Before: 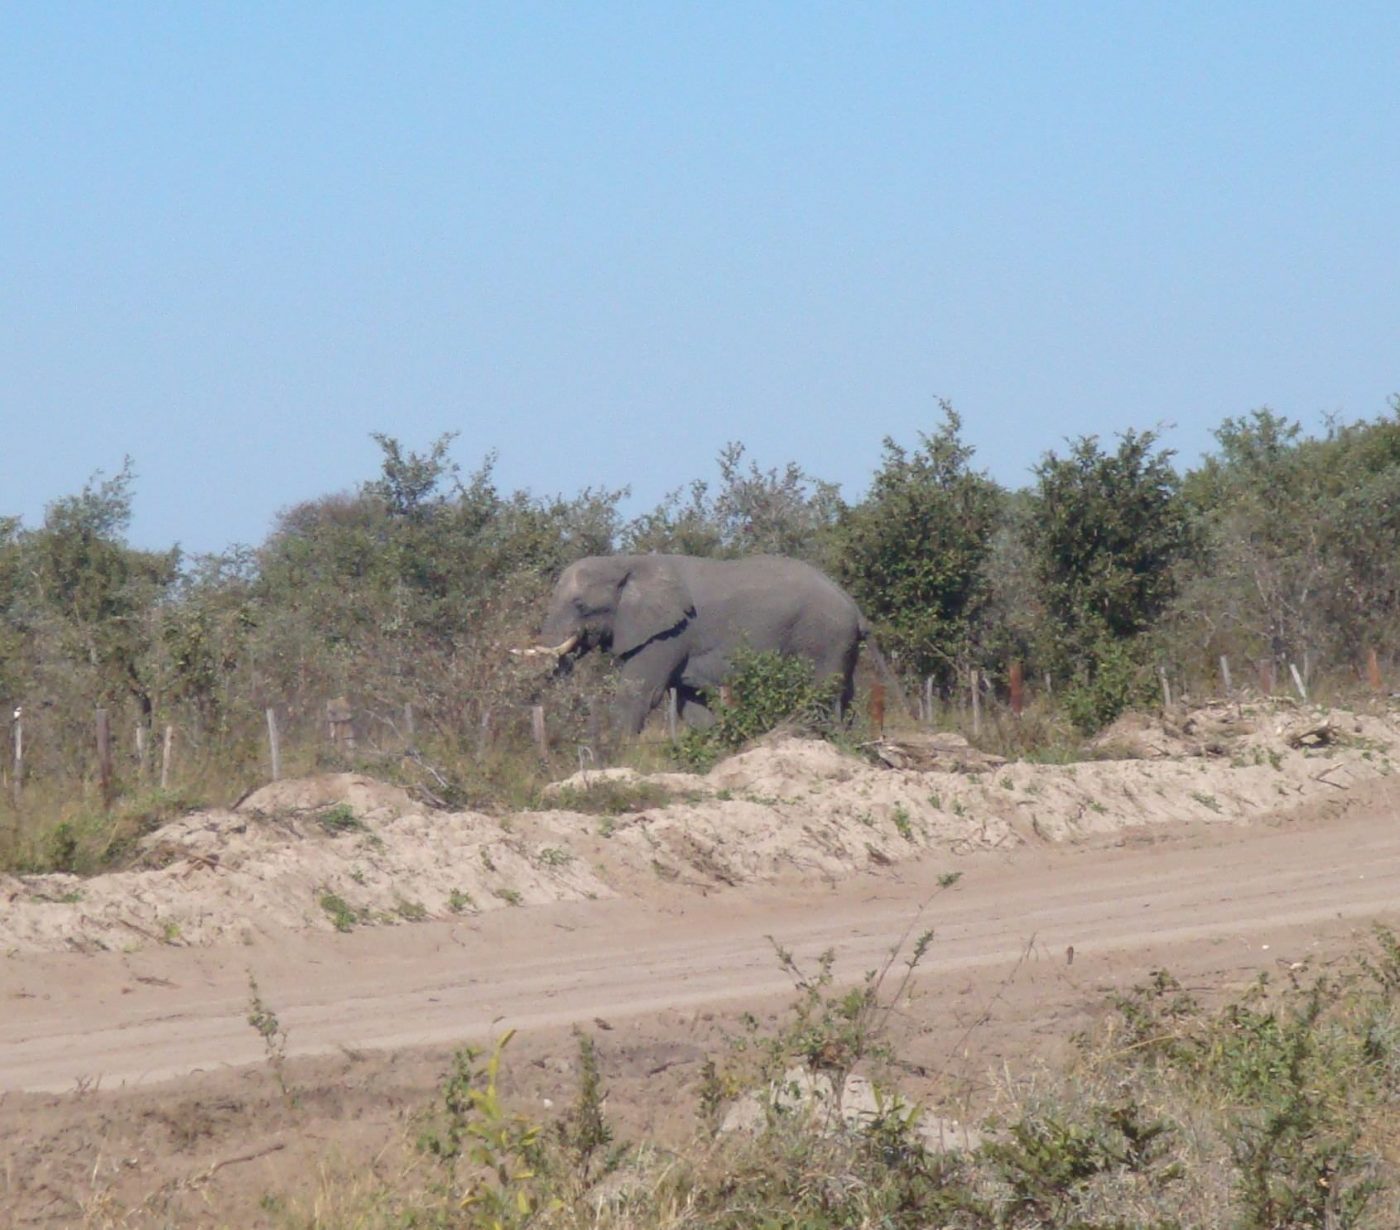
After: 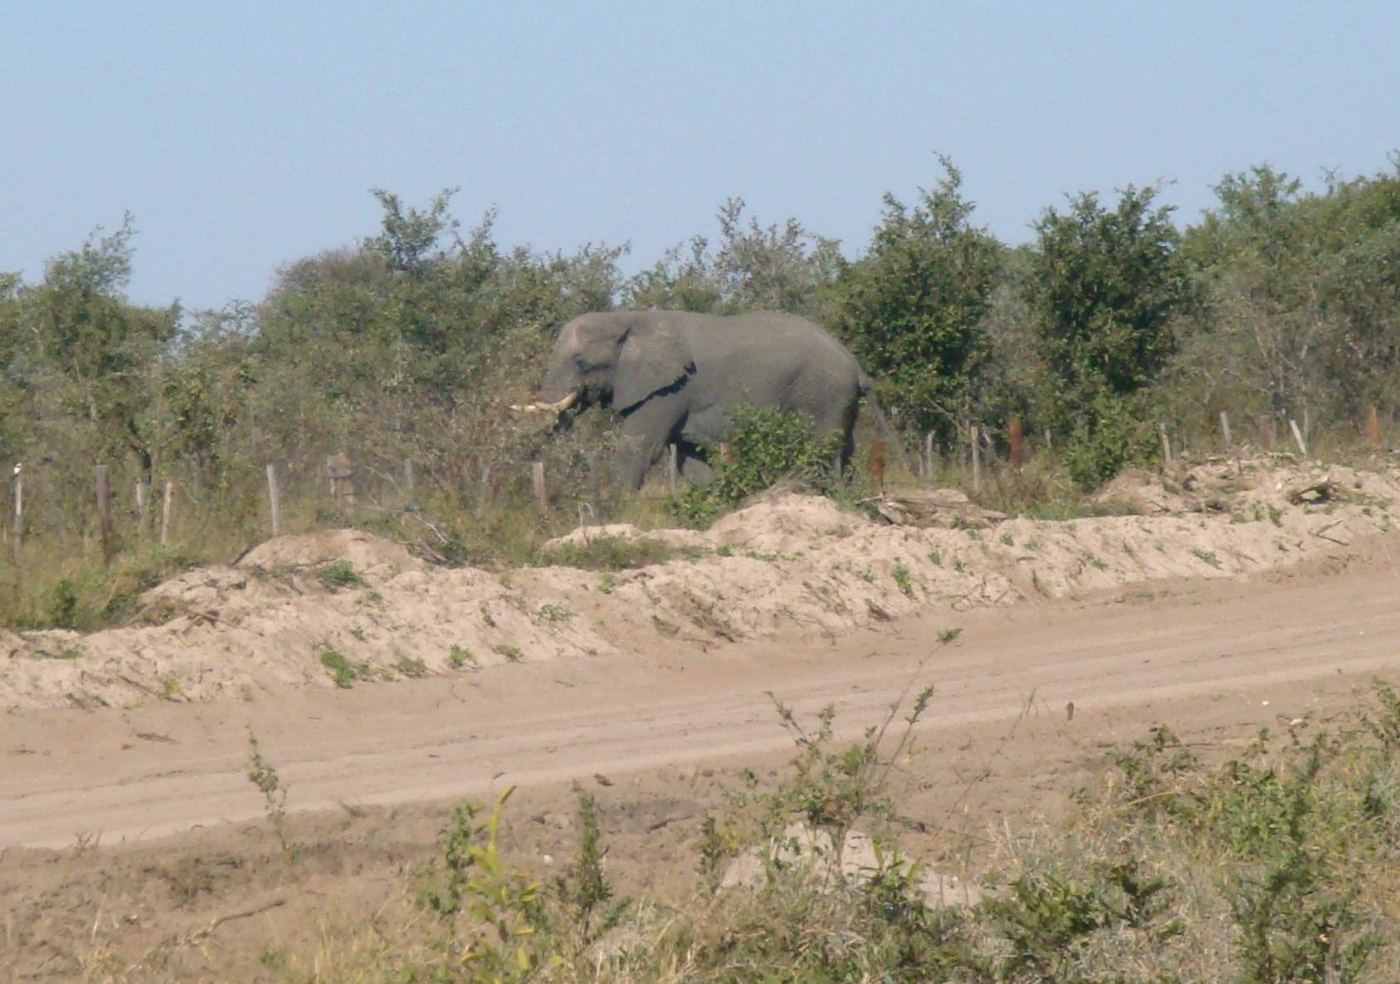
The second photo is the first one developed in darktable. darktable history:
crop and rotate: top 19.998%
color correction: highlights a* 4.02, highlights b* 4.98, shadows a* -7.55, shadows b* 4.98
